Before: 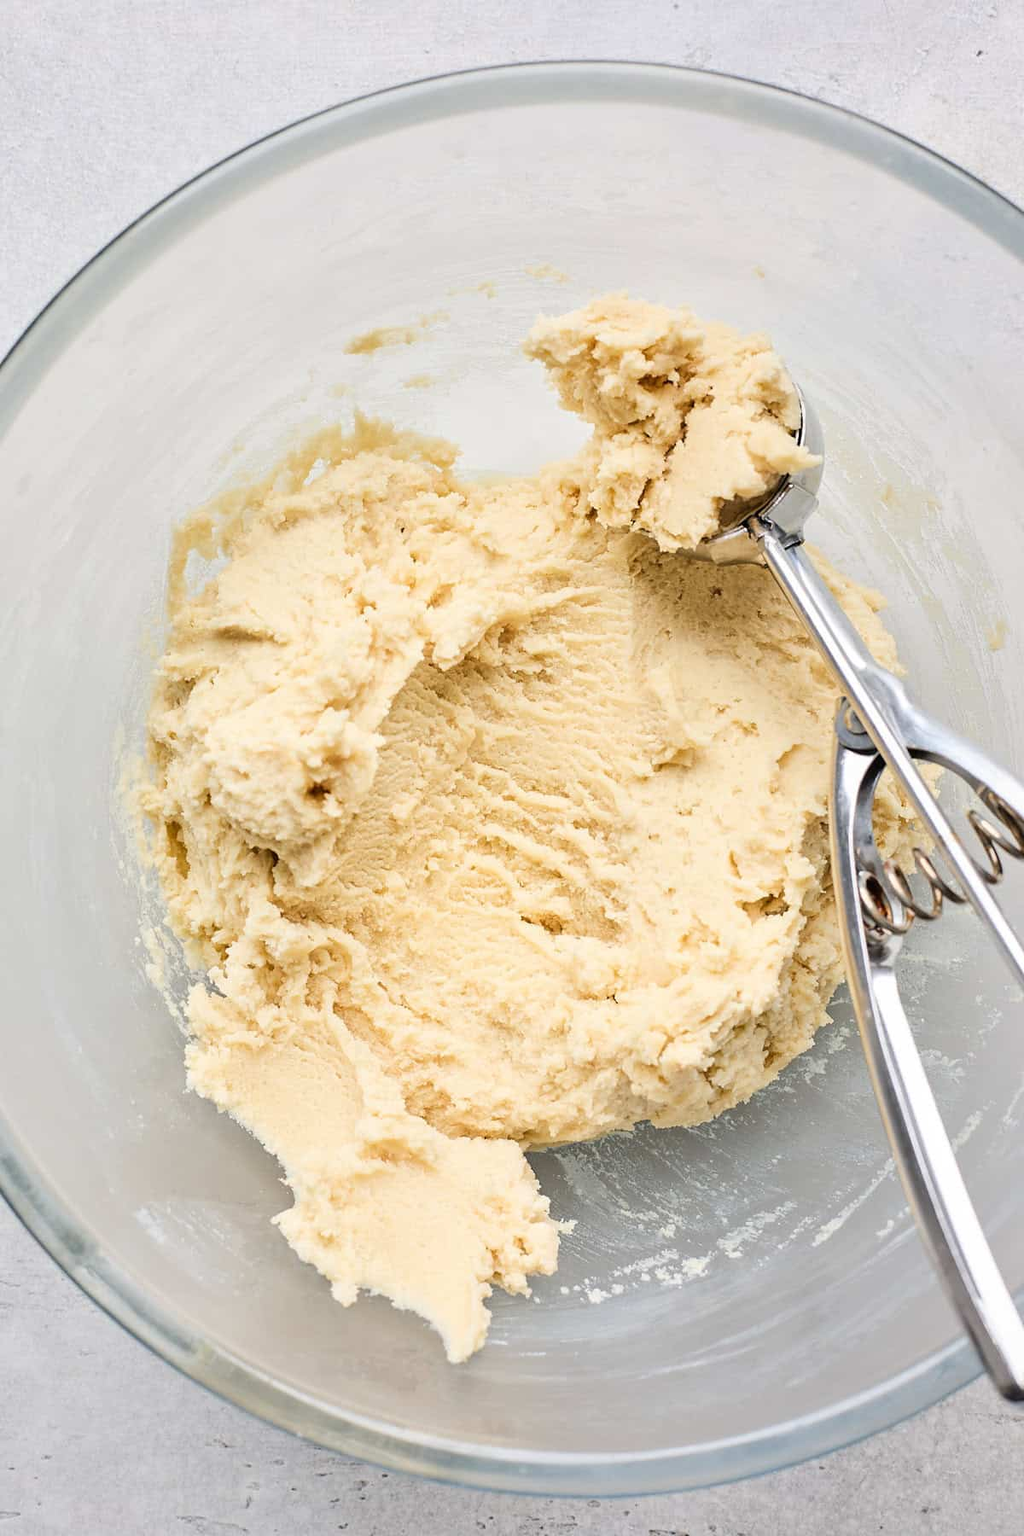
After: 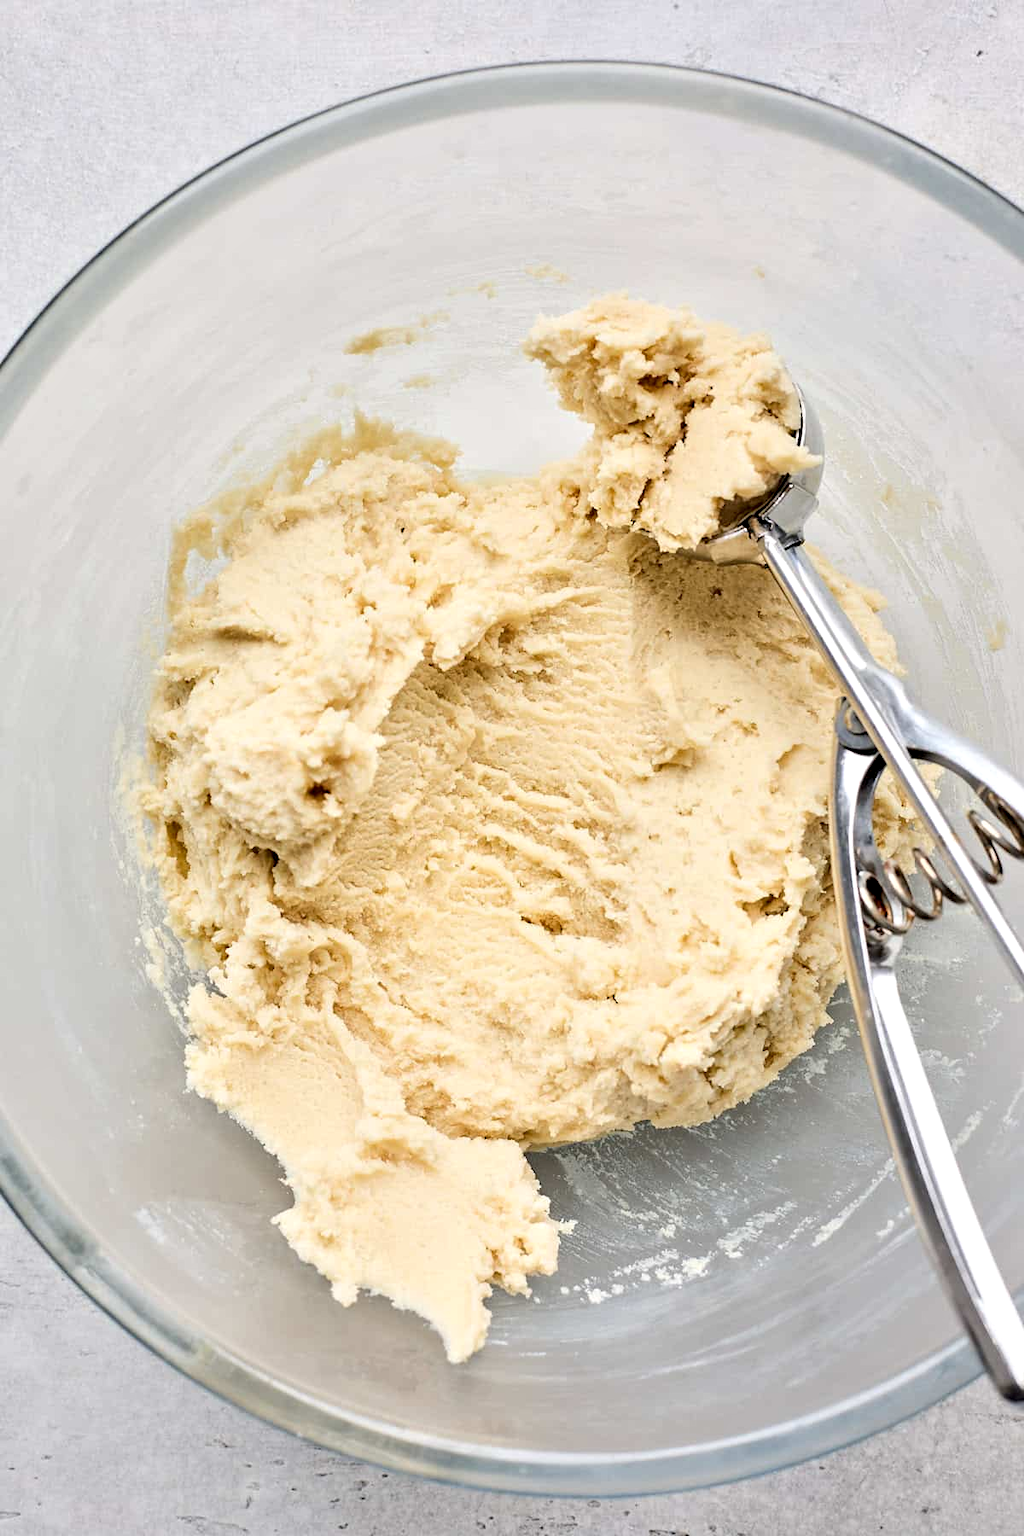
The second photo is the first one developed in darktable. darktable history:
contrast equalizer: y [[0.531, 0.548, 0.559, 0.557, 0.544, 0.527], [0.5 ×6], [0.5 ×6], [0 ×6], [0 ×6]]
